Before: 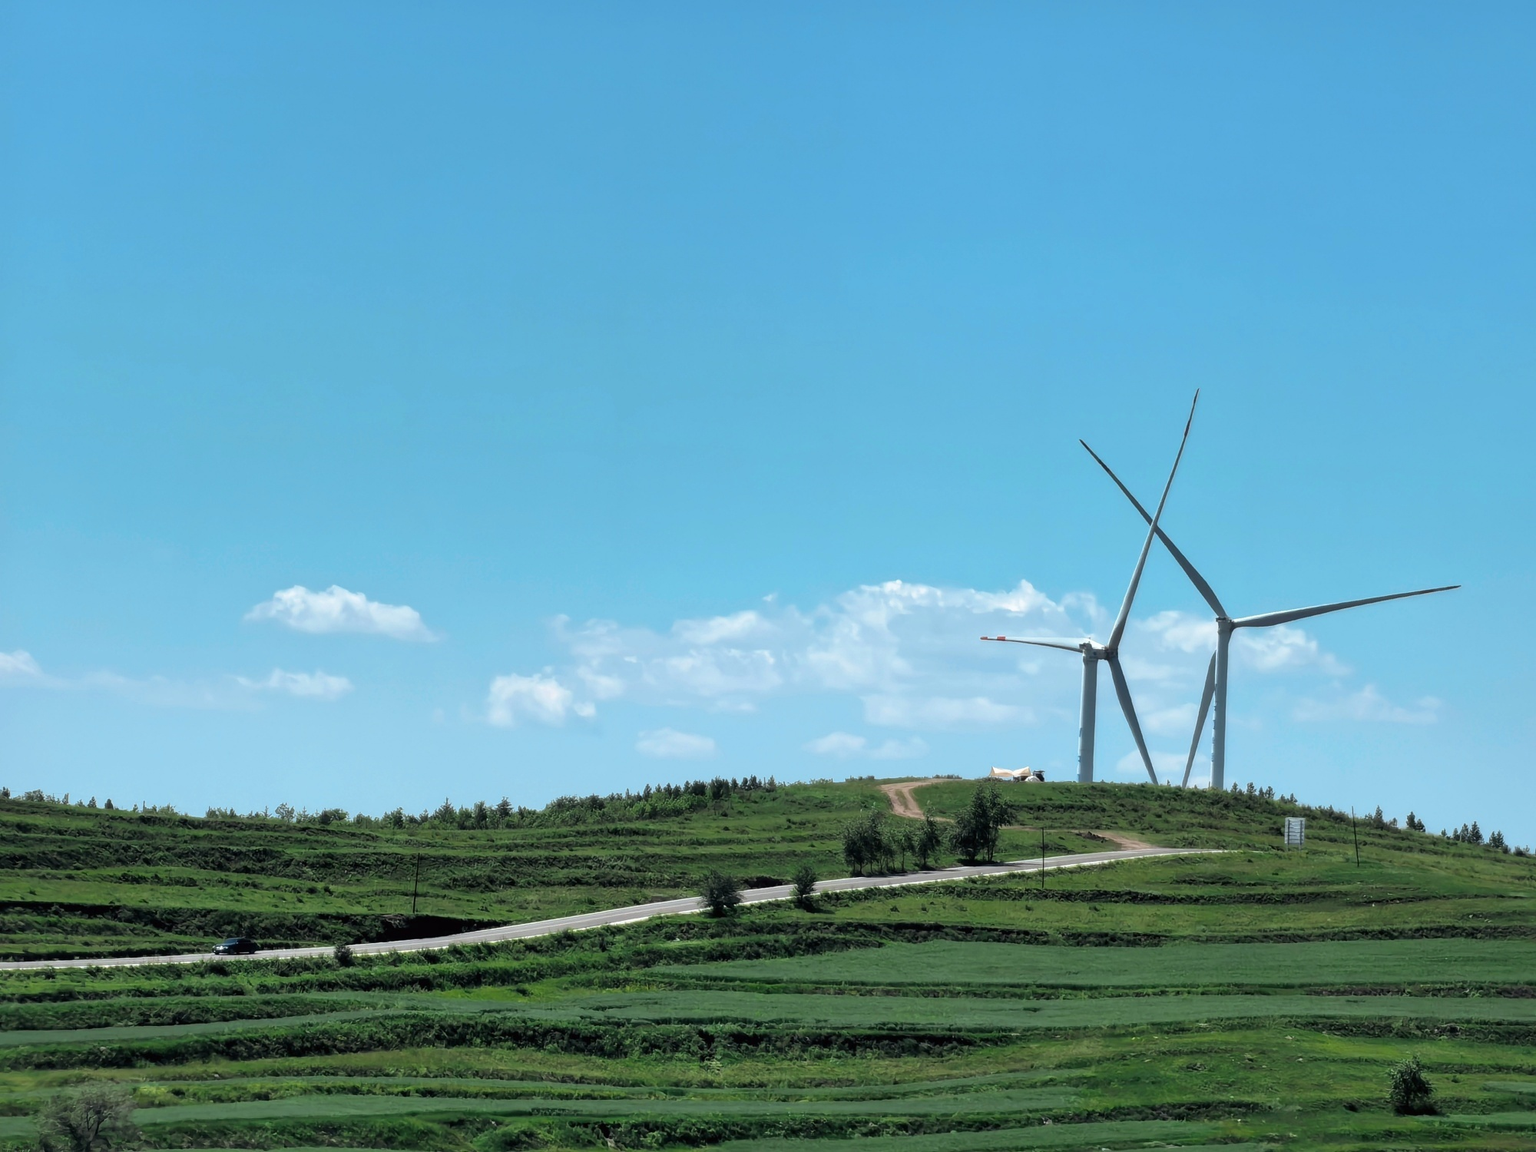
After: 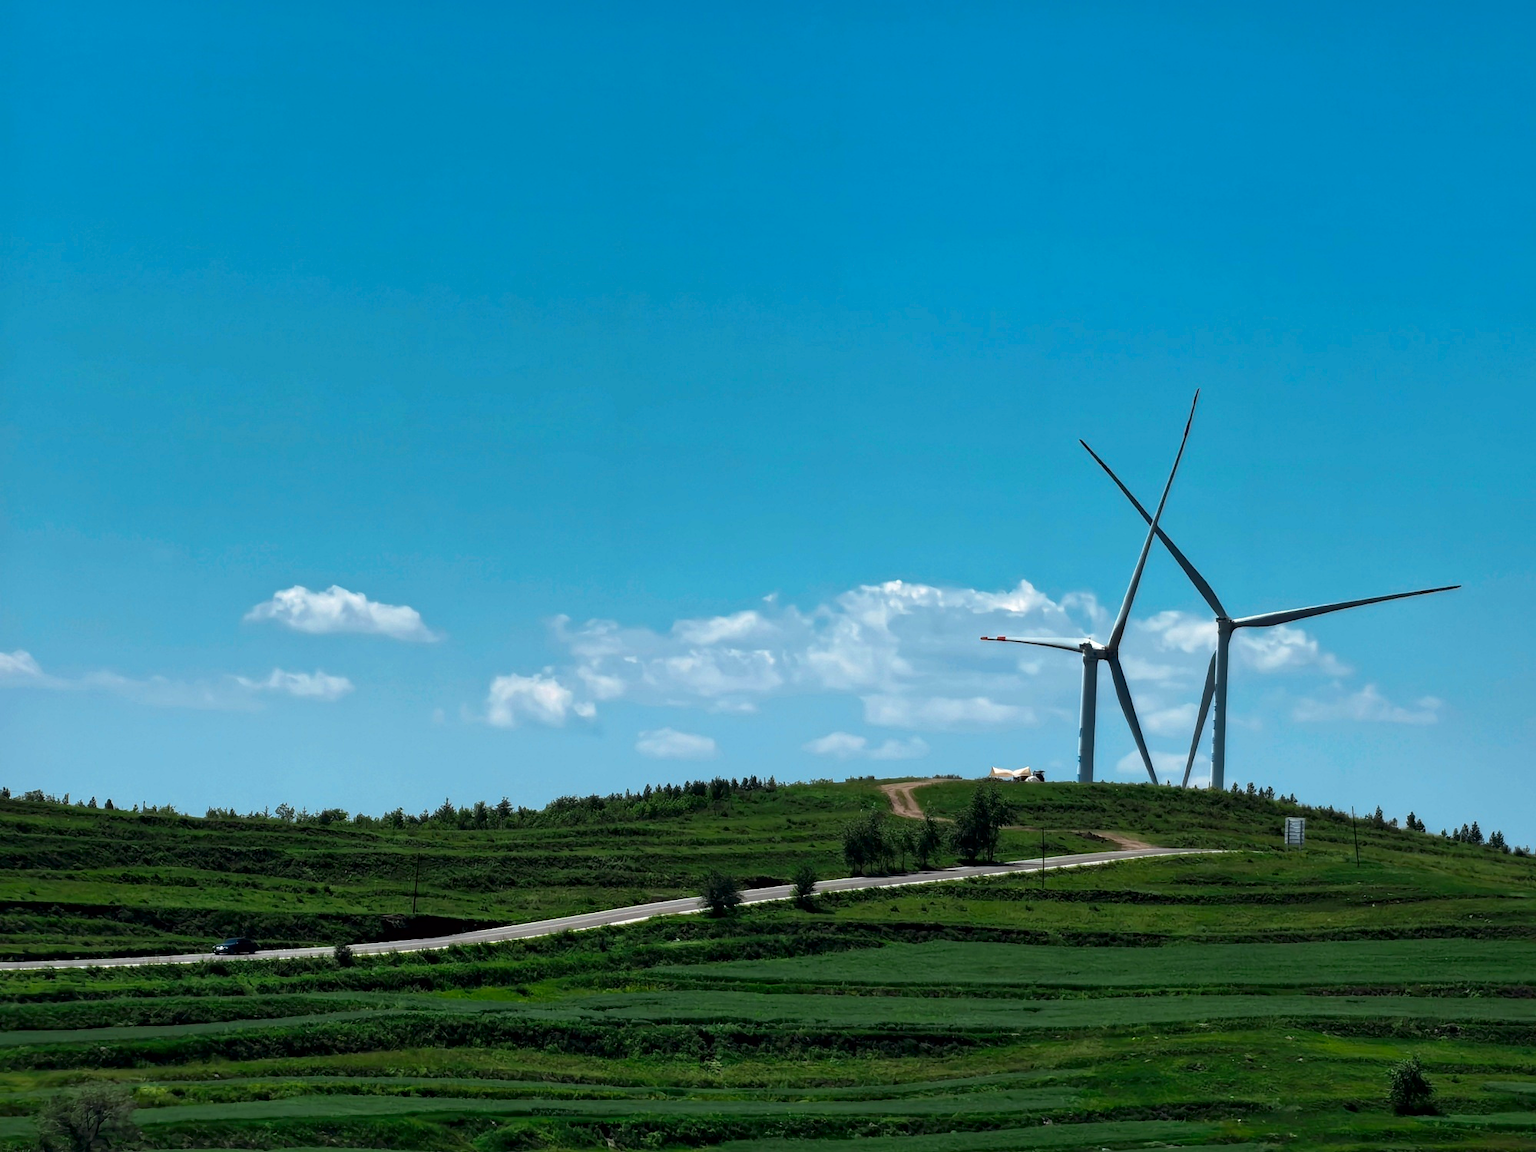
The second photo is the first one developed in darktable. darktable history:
haze removal: compatibility mode true, adaptive false
contrast brightness saturation: brightness -0.2, saturation 0.08
